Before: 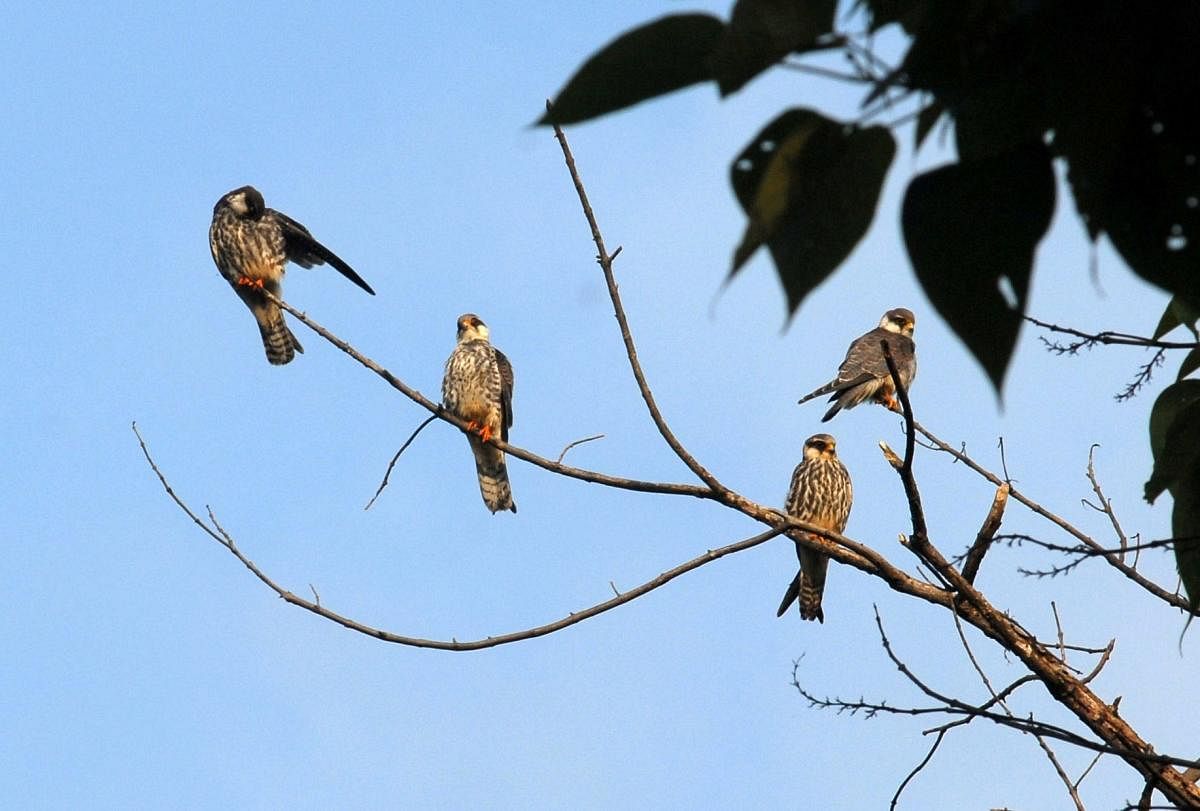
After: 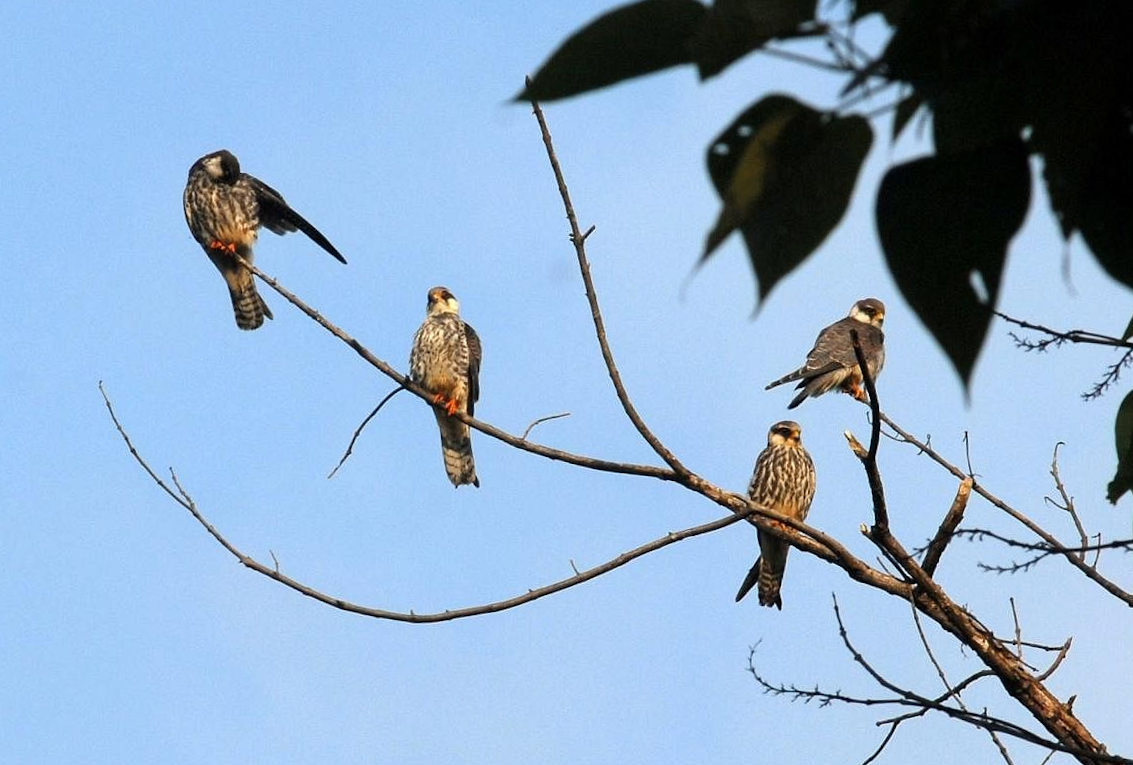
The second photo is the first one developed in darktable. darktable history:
crop and rotate: angle -2.31°
